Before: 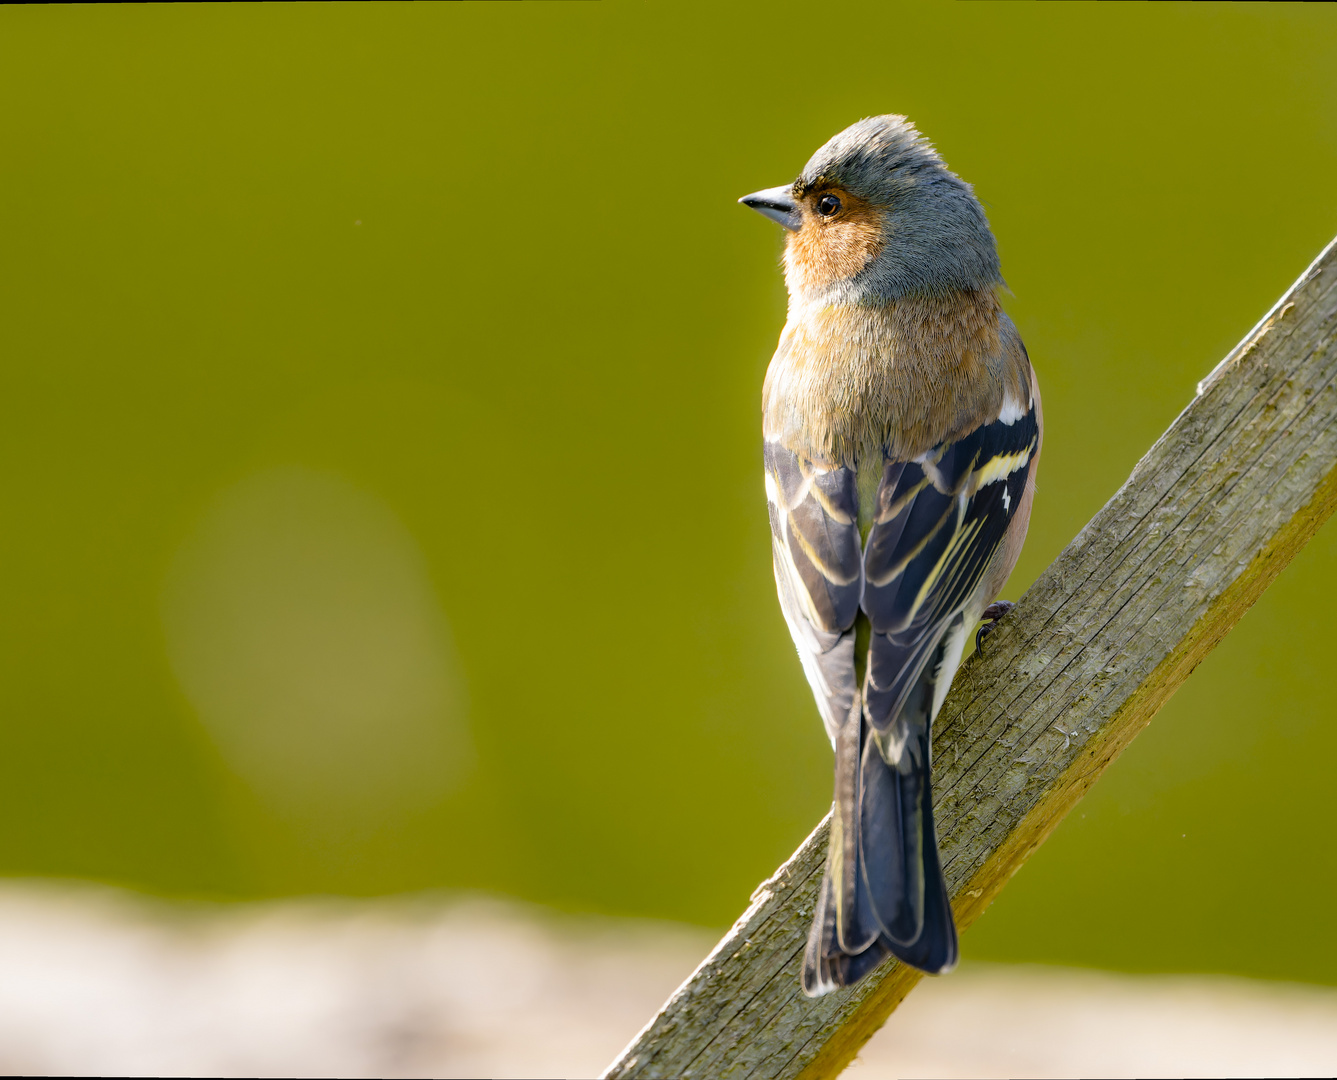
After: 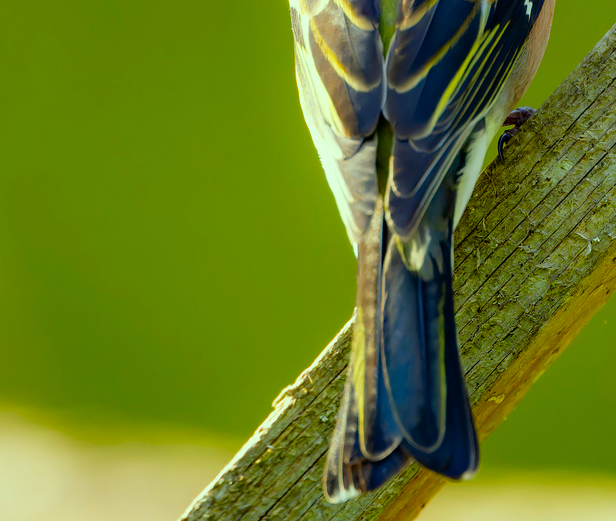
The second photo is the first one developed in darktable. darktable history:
contrast brightness saturation: contrast 0.028, brightness -0.038
color correction: highlights a* -11.2, highlights b* 9.95, saturation 1.71
crop: left 35.821%, top 45.808%, right 18.08%, bottom 5.902%
